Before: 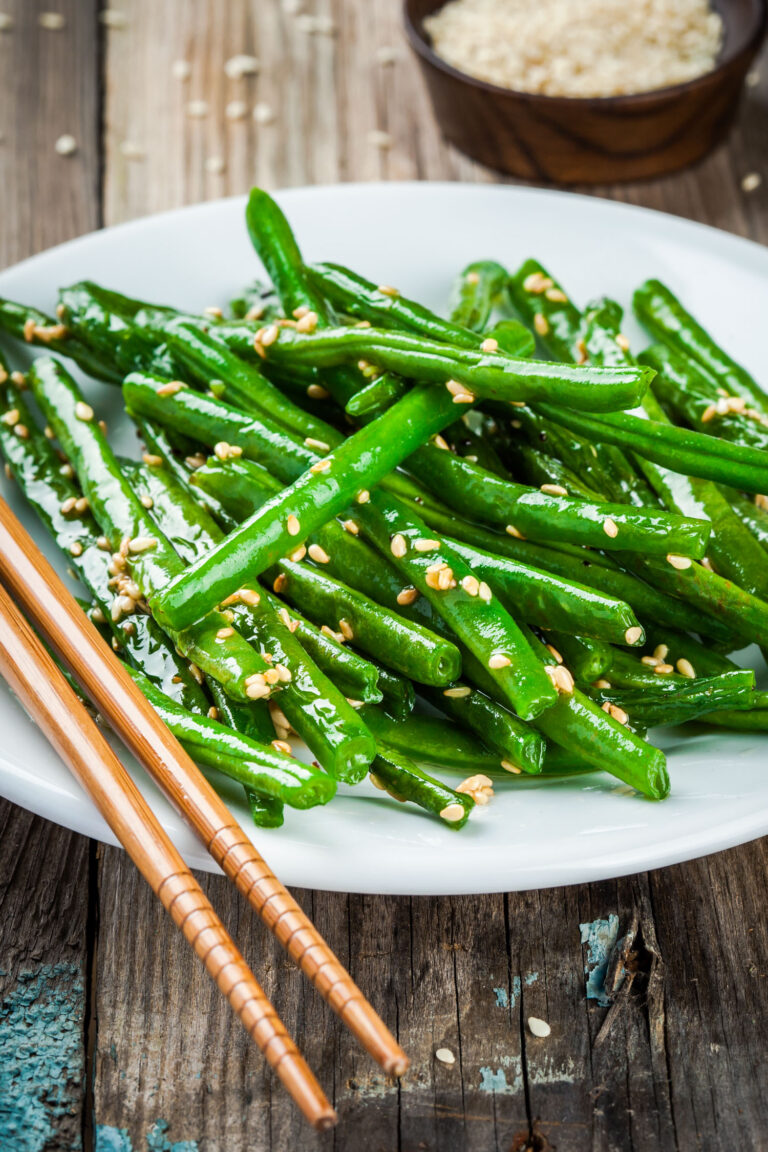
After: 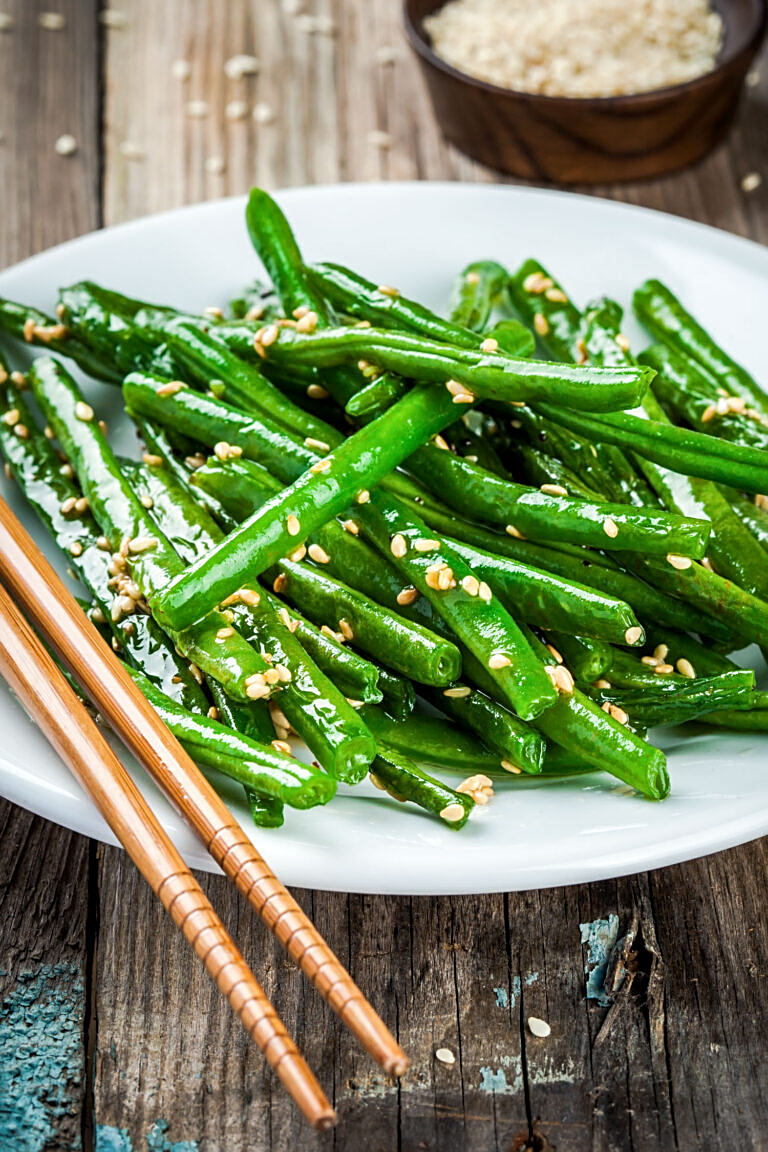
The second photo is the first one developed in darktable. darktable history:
sharpen: on, module defaults
local contrast: highlights 106%, shadows 99%, detail 119%, midtone range 0.2
